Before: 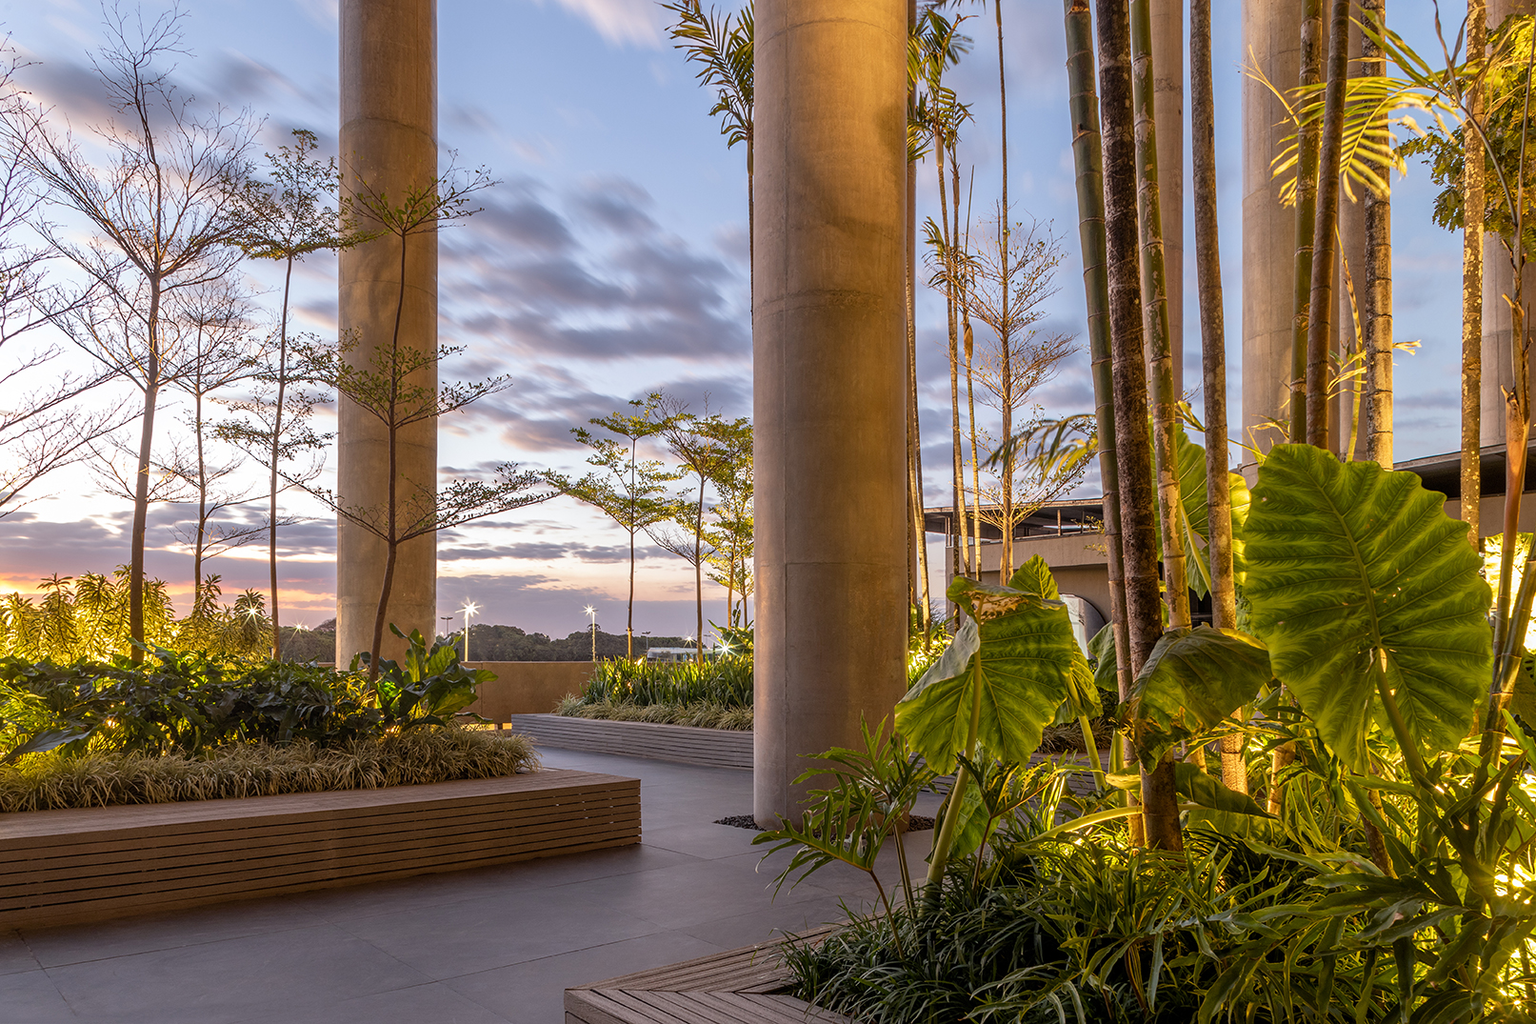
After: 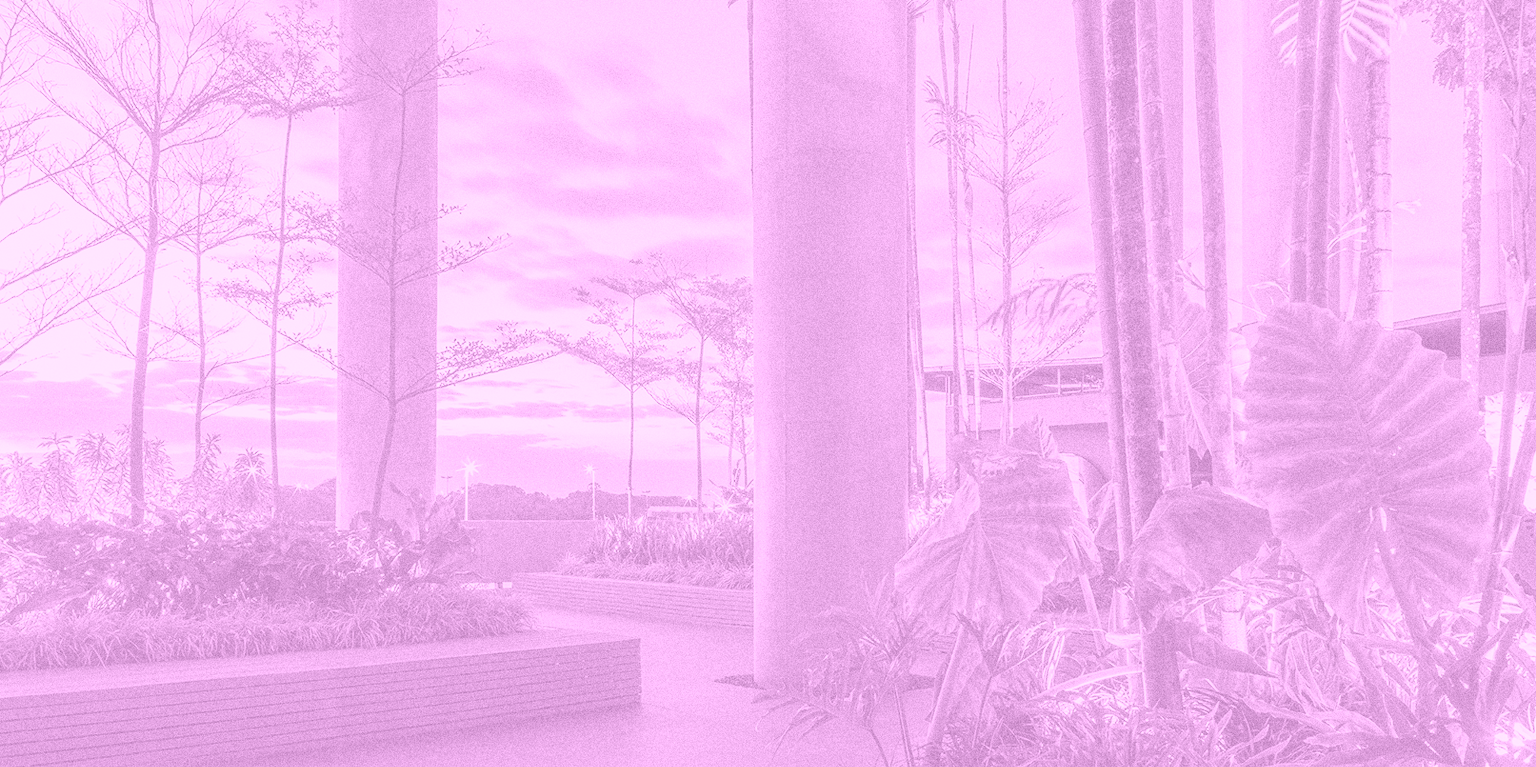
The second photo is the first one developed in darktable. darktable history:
velvia: strength 45%
grain: coarseness 0.09 ISO, strength 40%
colorize: hue 331.2°, saturation 75%, source mix 30.28%, lightness 70.52%, version 1
crop: top 13.819%, bottom 11.169%
